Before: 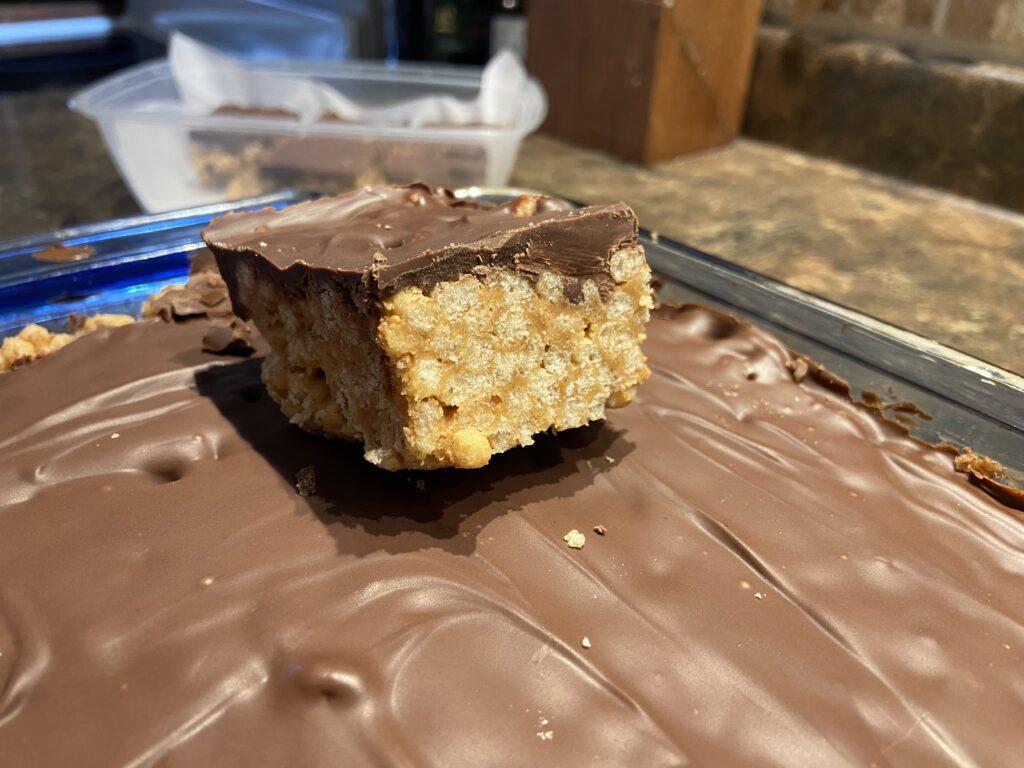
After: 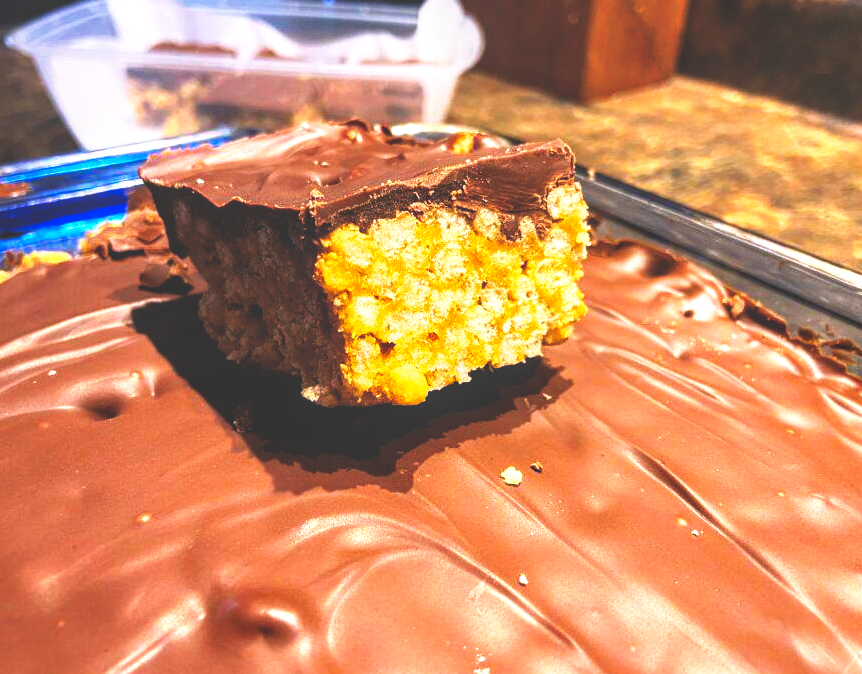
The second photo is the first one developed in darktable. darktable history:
tone equalizer: -8 EV -0.418 EV, -7 EV -0.427 EV, -6 EV -0.341 EV, -5 EV -0.244 EV, -3 EV 0.195 EV, -2 EV 0.33 EV, -1 EV 0.369 EV, +0 EV 0.423 EV
crop: left 6.215%, top 8.242%, right 9.547%, bottom 3.87%
color calibration: output R [1.063, -0.012, -0.003, 0], output B [-0.079, 0.047, 1, 0], illuminant custom, x 0.368, y 0.373, temperature 4337.56 K
levels: levels [0, 0.498, 0.996]
base curve: curves: ch0 [(0, 0.036) (0.007, 0.037) (0.604, 0.887) (1, 1)], preserve colors none
color balance rgb: linear chroma grading › global chroma 0.896%, perceptual saturation grading › global saturation 30.631%, contrast -10.477%
local contrast: on, module defaults
